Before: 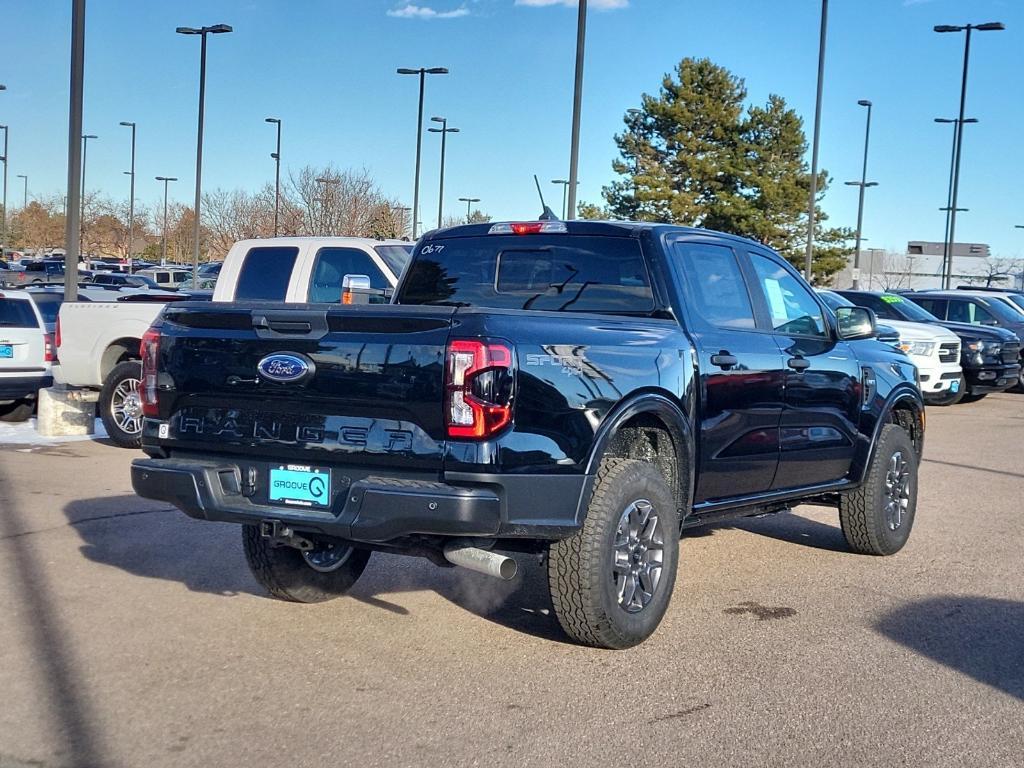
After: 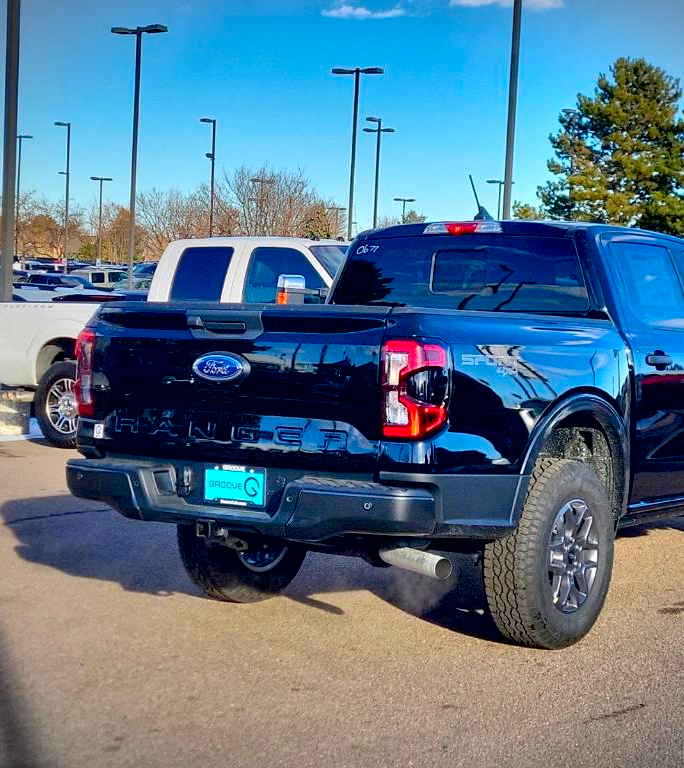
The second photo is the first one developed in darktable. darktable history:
crop and rotate: left 6.419%, right 26.782%
shadows and highlights: soften with gaussian
exposure: black level correction 0.013, compensate highlight preservation false
contrast brightness saturation: saturation 0.489
vignetting: fall-off start 100.39%, fall-off radius 71.22%, saturation -0.638, width/height ratio 1.175, dithering 8-bit output
